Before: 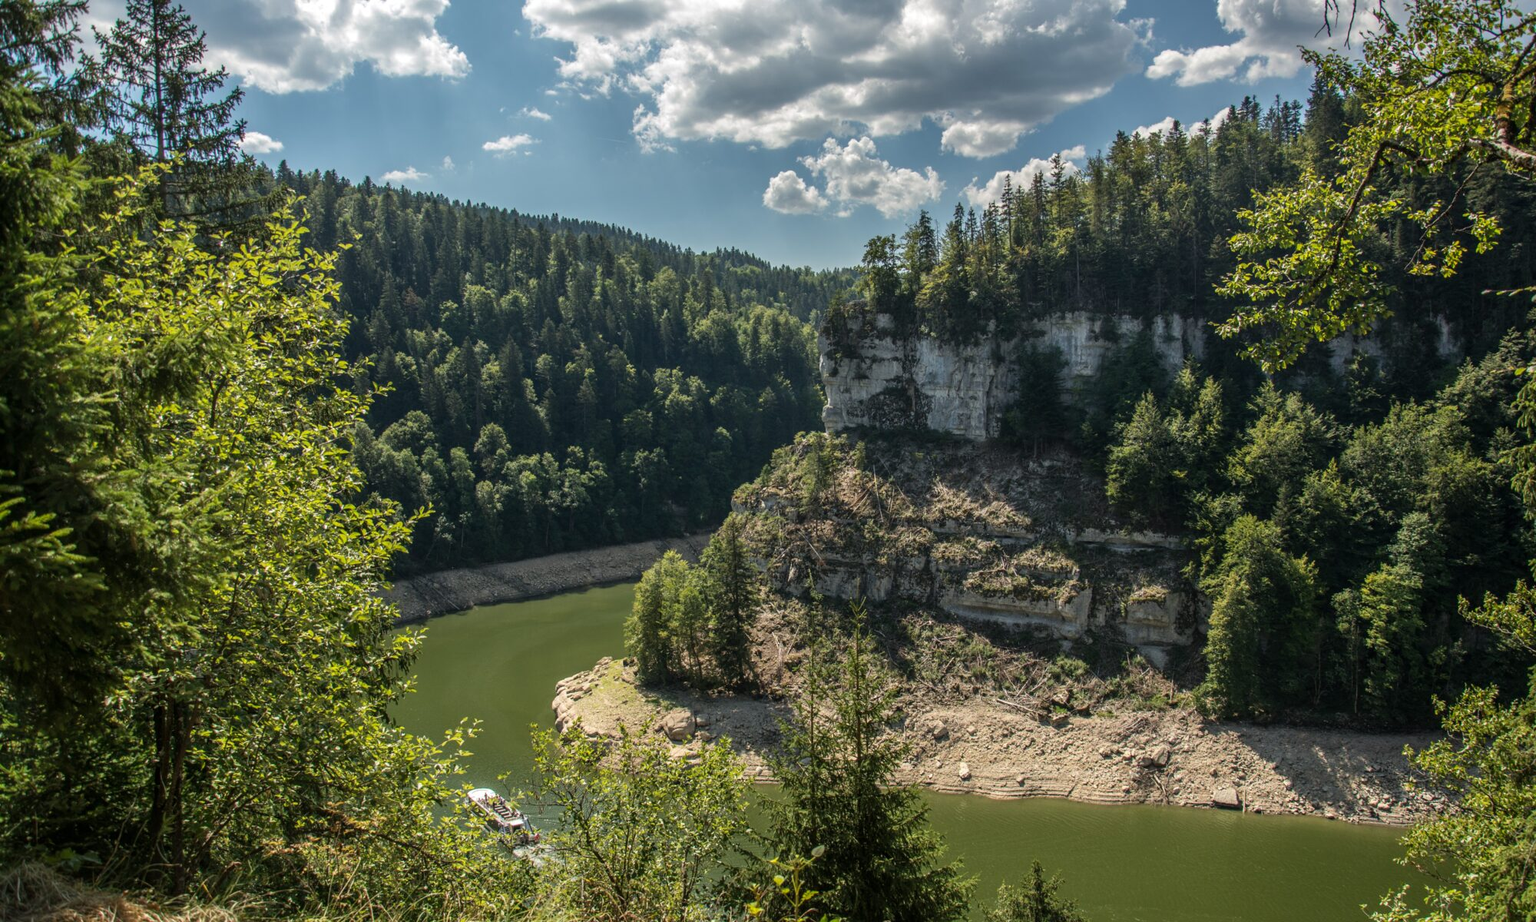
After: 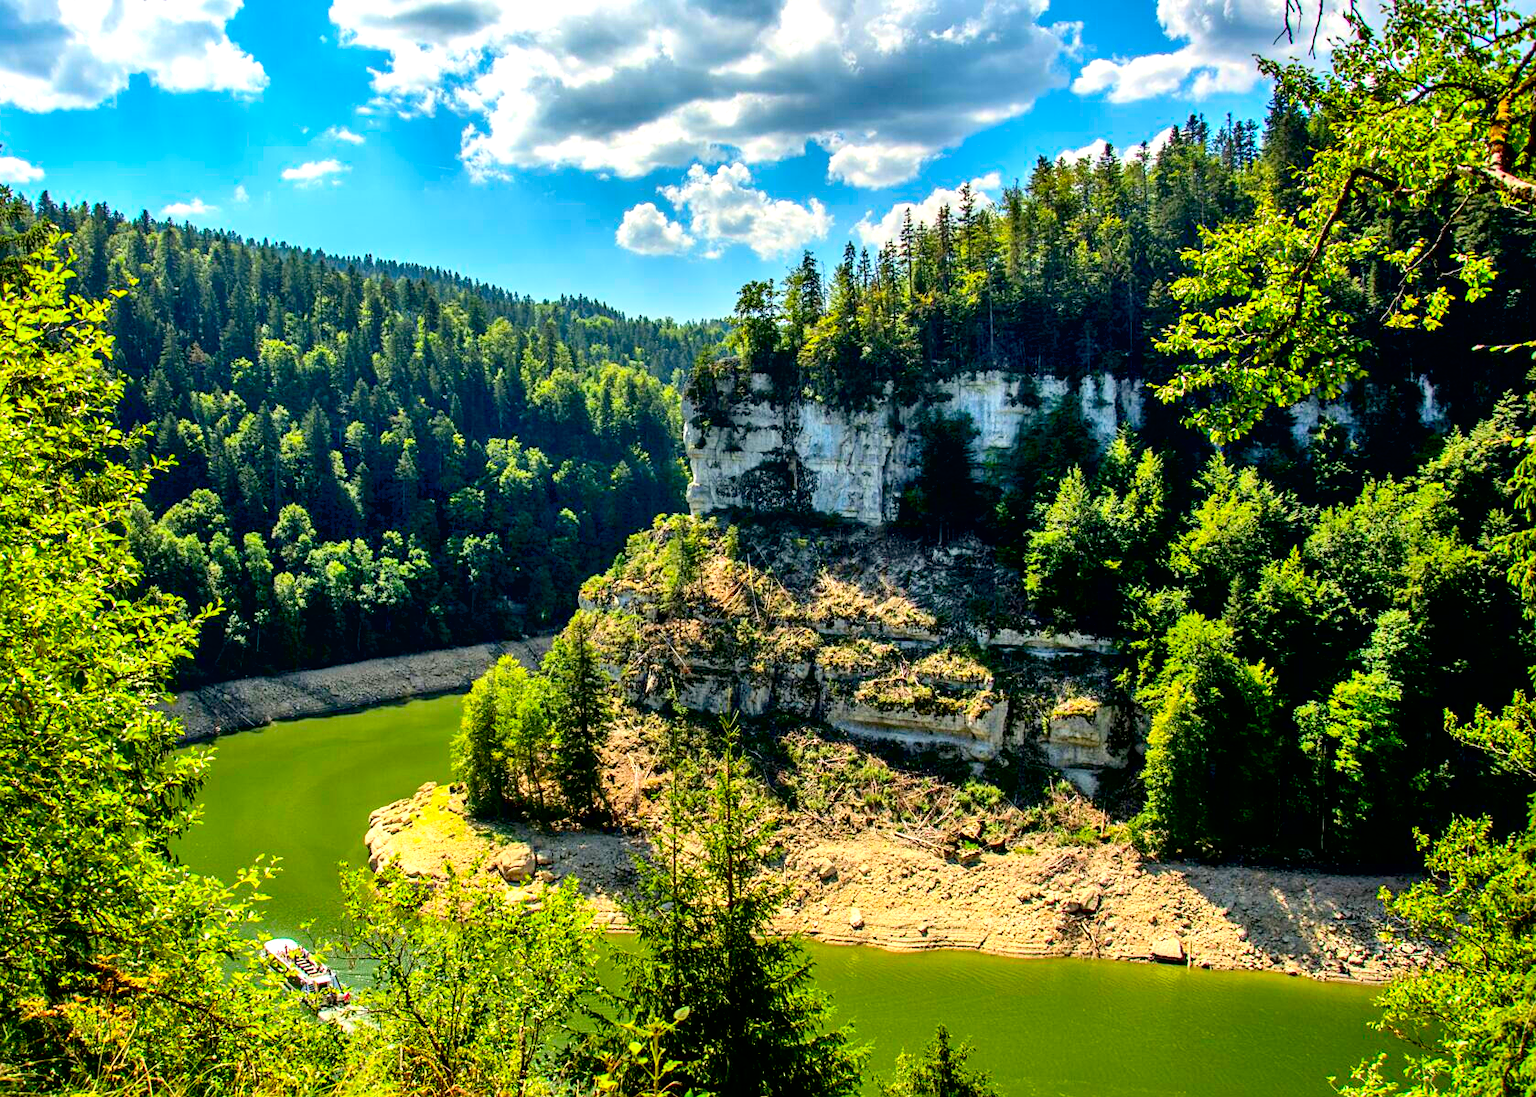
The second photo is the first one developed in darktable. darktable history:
crop: left 16.04%
tone curve: curves: ch0 [(0, 0) (0.004, 0.001) (0.133, 0.112) (0.325, 0.362) (0.832, 0.893) (1, 1)], color space Lab, independent channels, preserve colors none
exposure: black level correction 0.012, exposure 0.7 EV, compensate highlight preservation false
sharpen: amount 0.209
color correction: highlights b* -0.036, saturation 2.18
shadows and highlights: shadows 47.83, highlights -42.99, soften with gaussian
contrast equalizer: octaves 7, y [[0.514, 0.573, 0.581, 0.508, 0.5, 0.5], [0.5 ×6], [0.5 ×6], [0 ×6], [0 ×6]], mix 0.309
